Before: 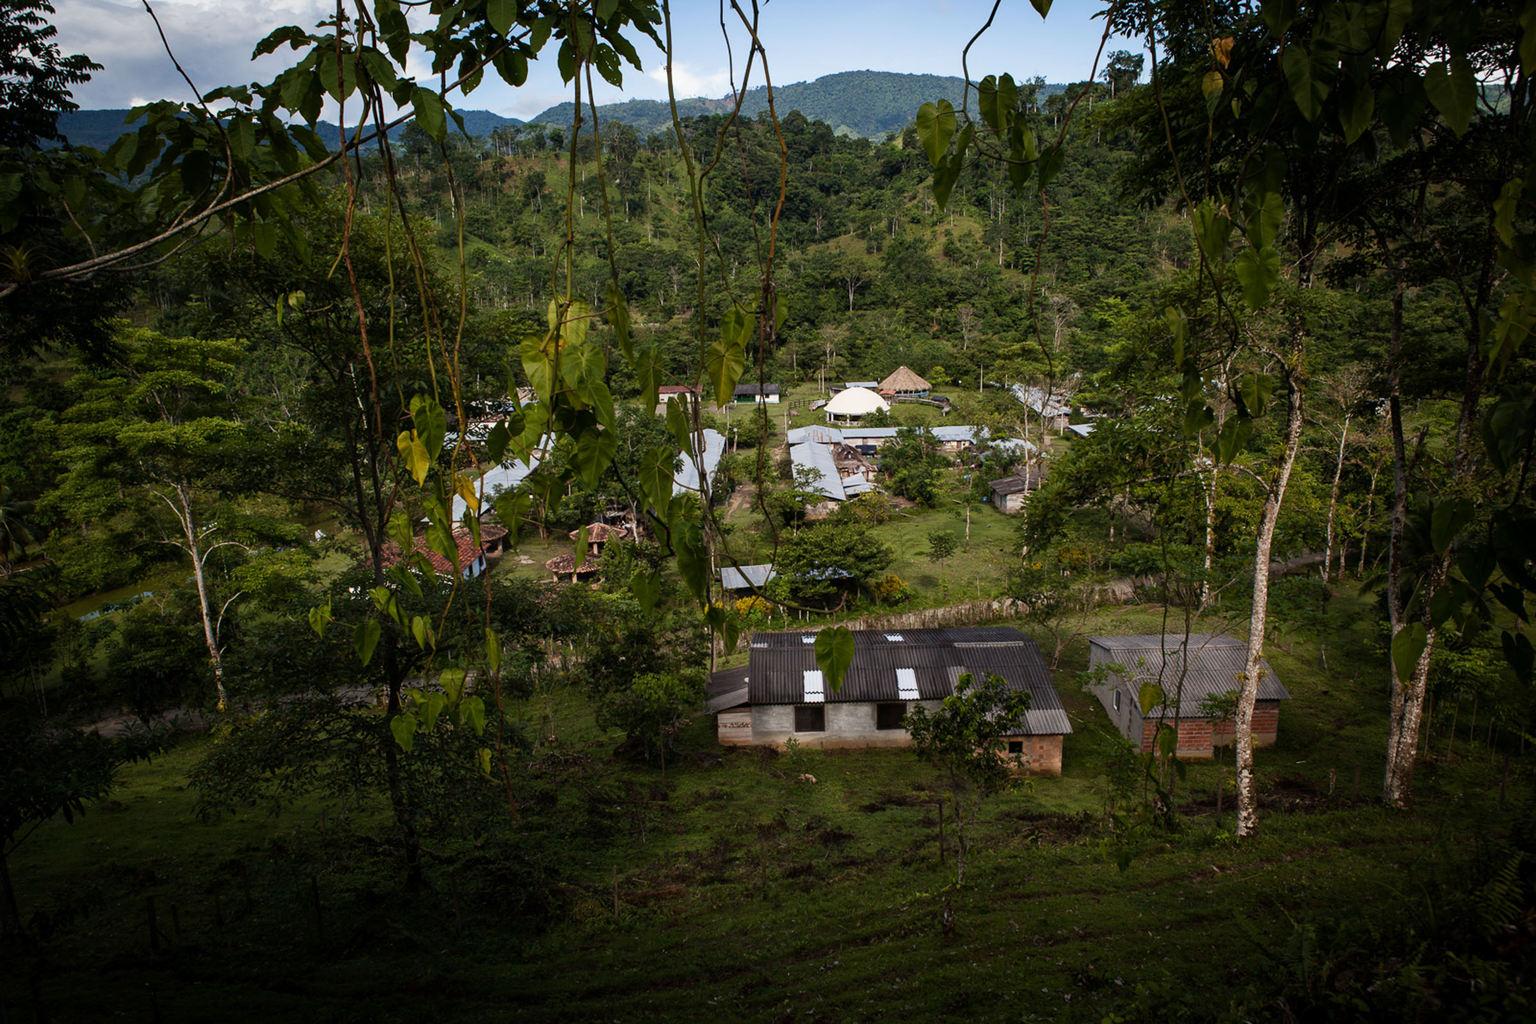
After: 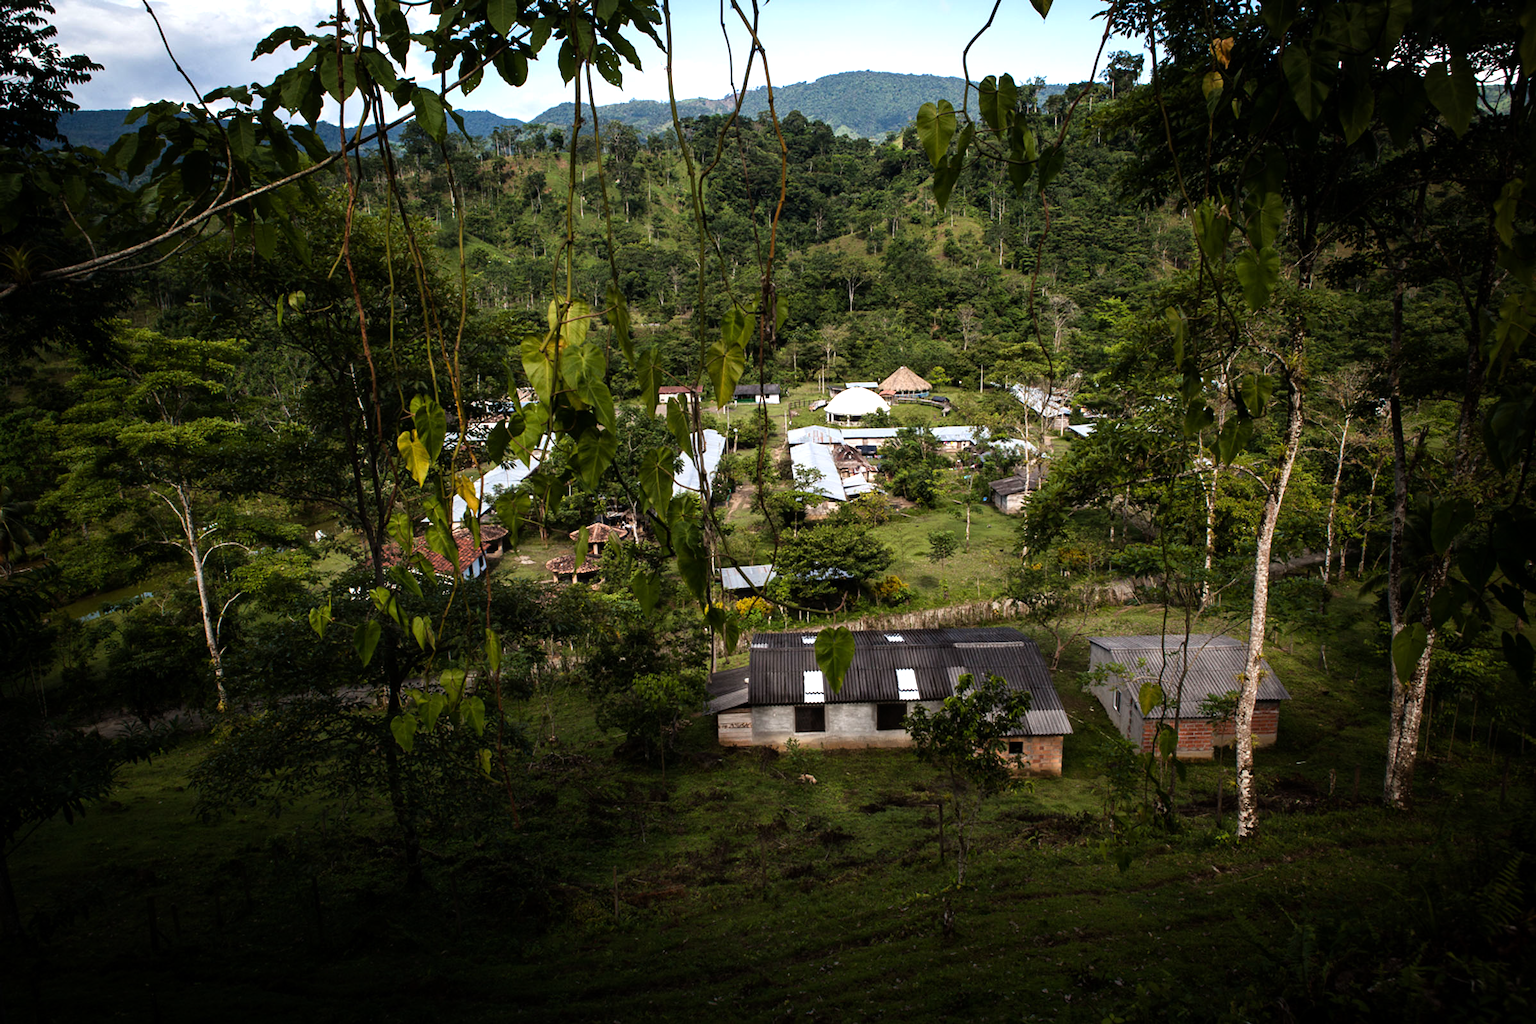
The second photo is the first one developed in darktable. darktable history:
tone equalizer: -8 EV -0.754 EV, -7 EV -0.723 EV, -6 EV -0.584 EV, -5 EV -0.394 EV, -3 EV 0.386 EV, -2 EV 0.6 EV, -1 EV 0.69 EV, +0 EV 0.73 EV
